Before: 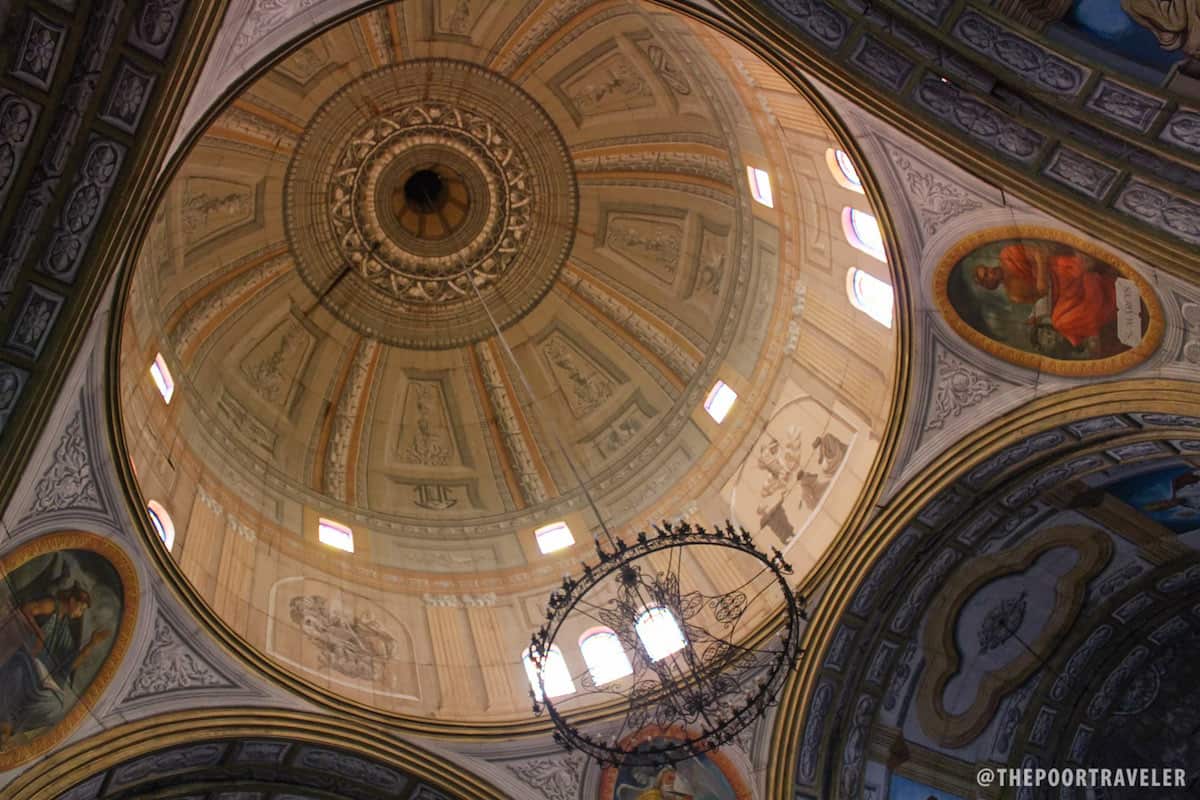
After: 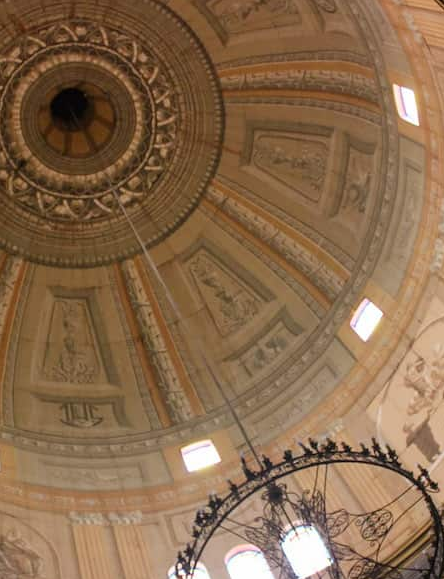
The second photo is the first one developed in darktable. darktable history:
crop and rotate: left 29.543%, top 10.347%, right 33.402%, bottom 17.238%
